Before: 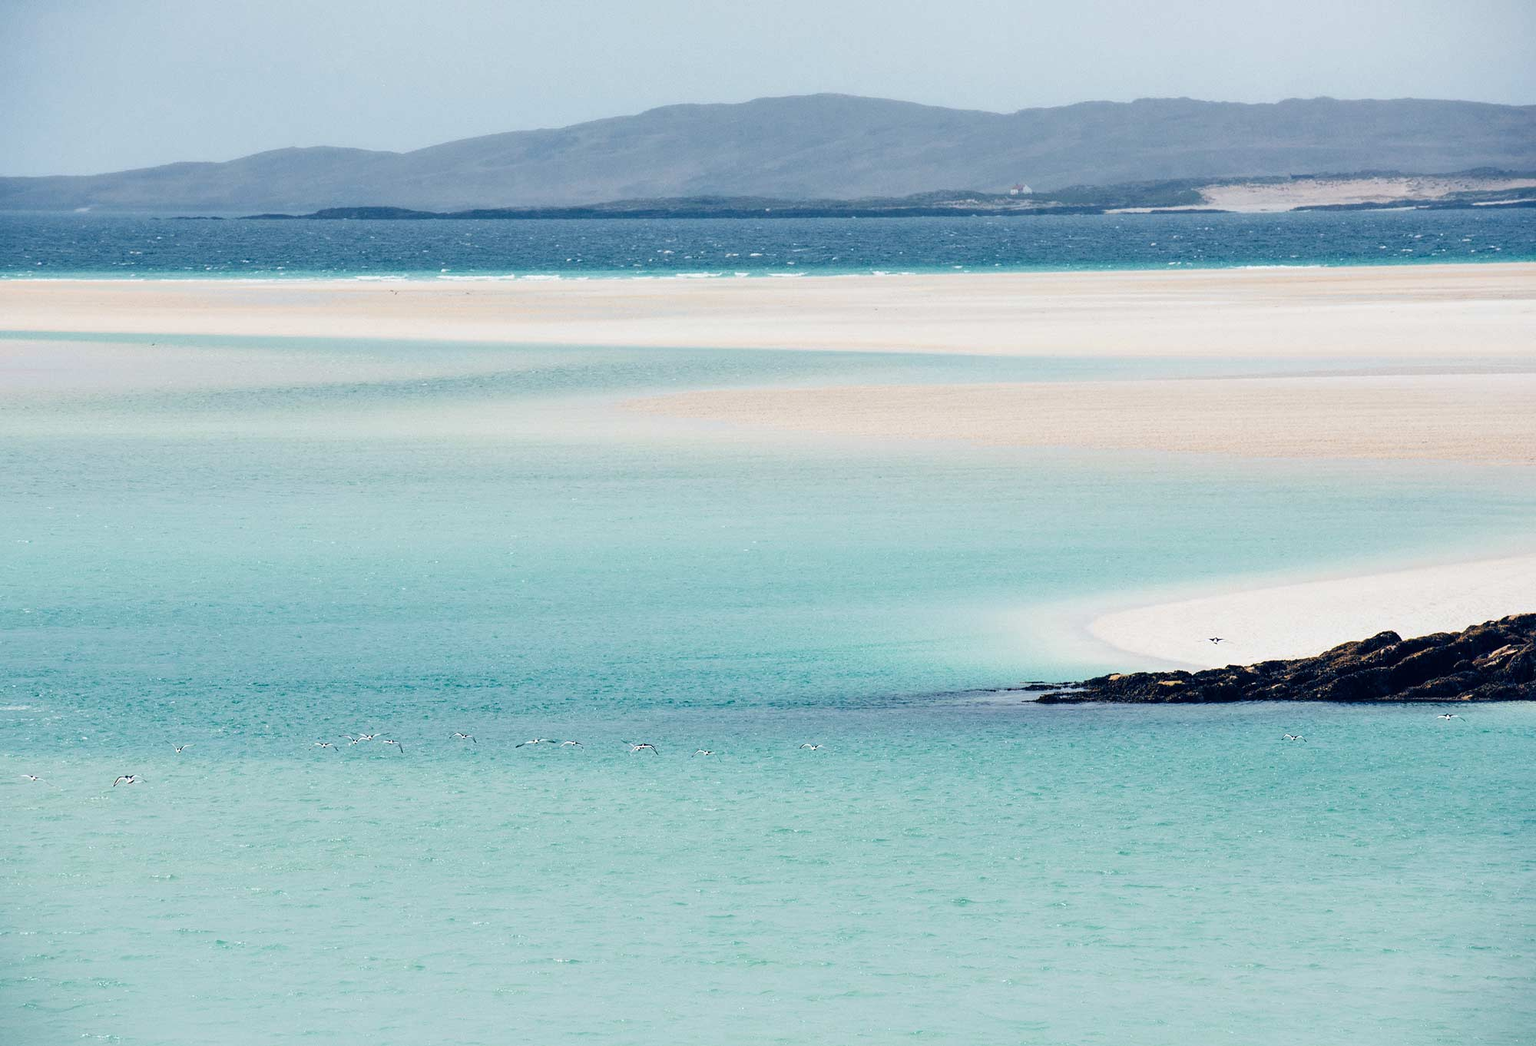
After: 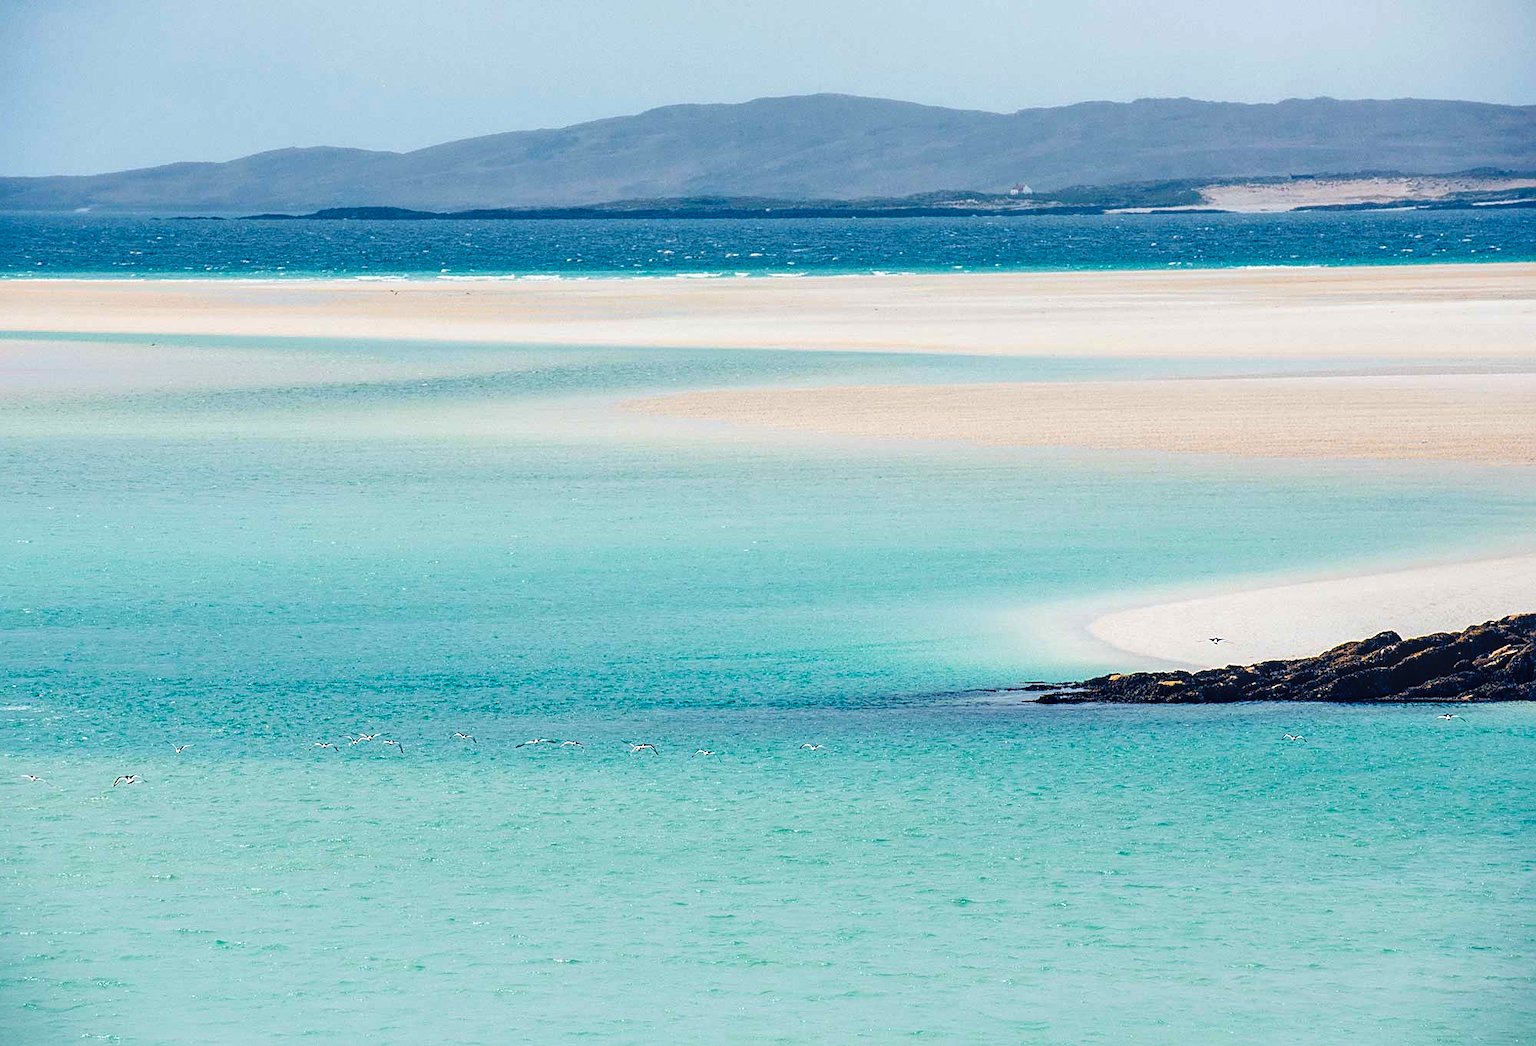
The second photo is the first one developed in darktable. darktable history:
sharpen: on, module defaults
local contrast: on, module defaults
color balance rgb: linear chroma grading › global chroma 15%, perceptual saturation grading › global saturation 30%
